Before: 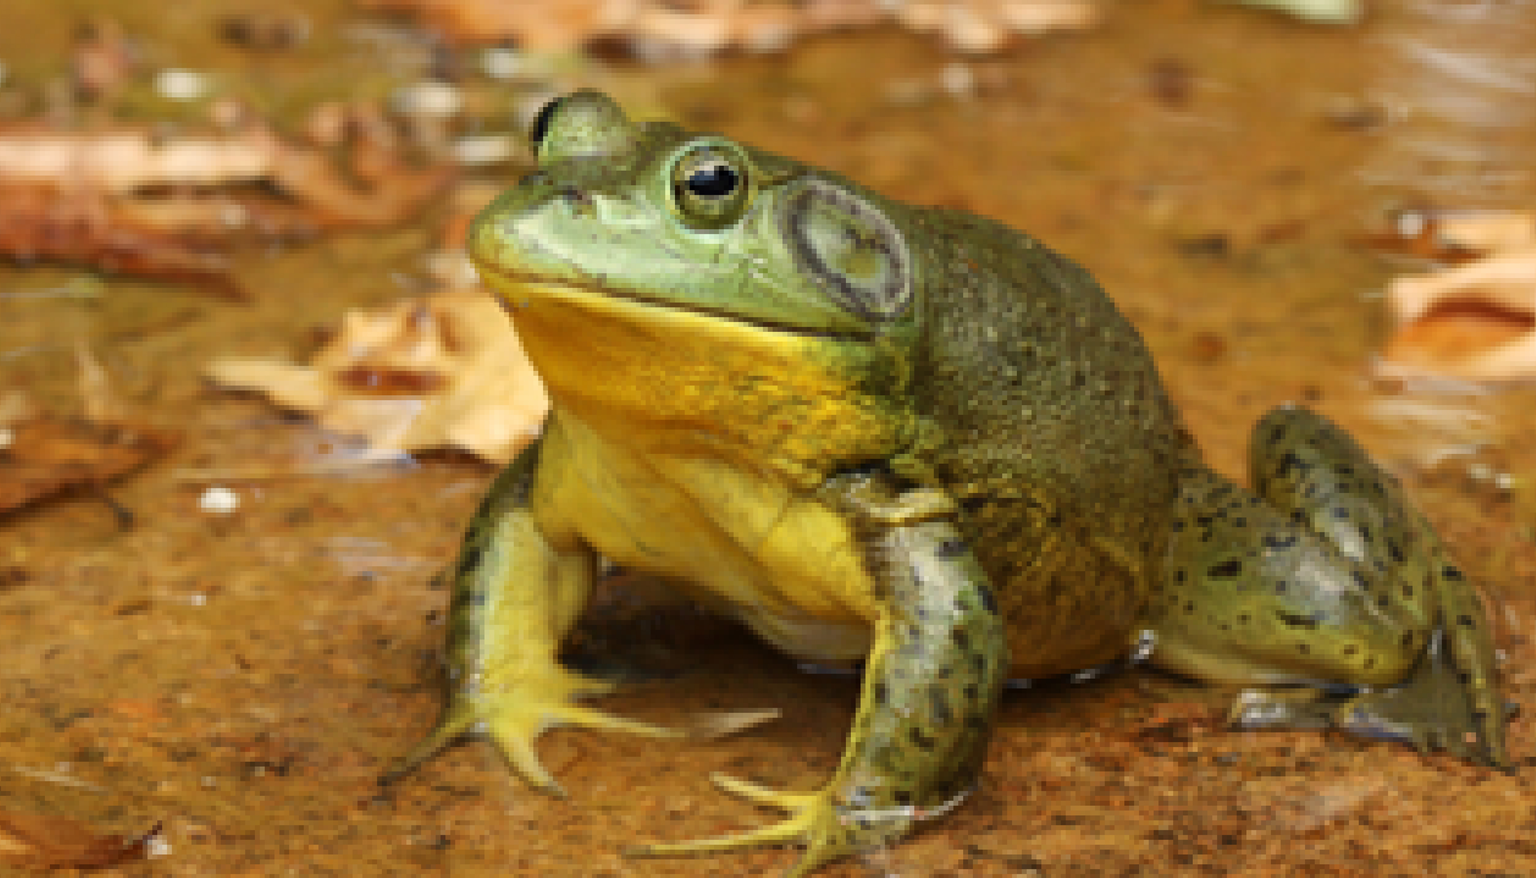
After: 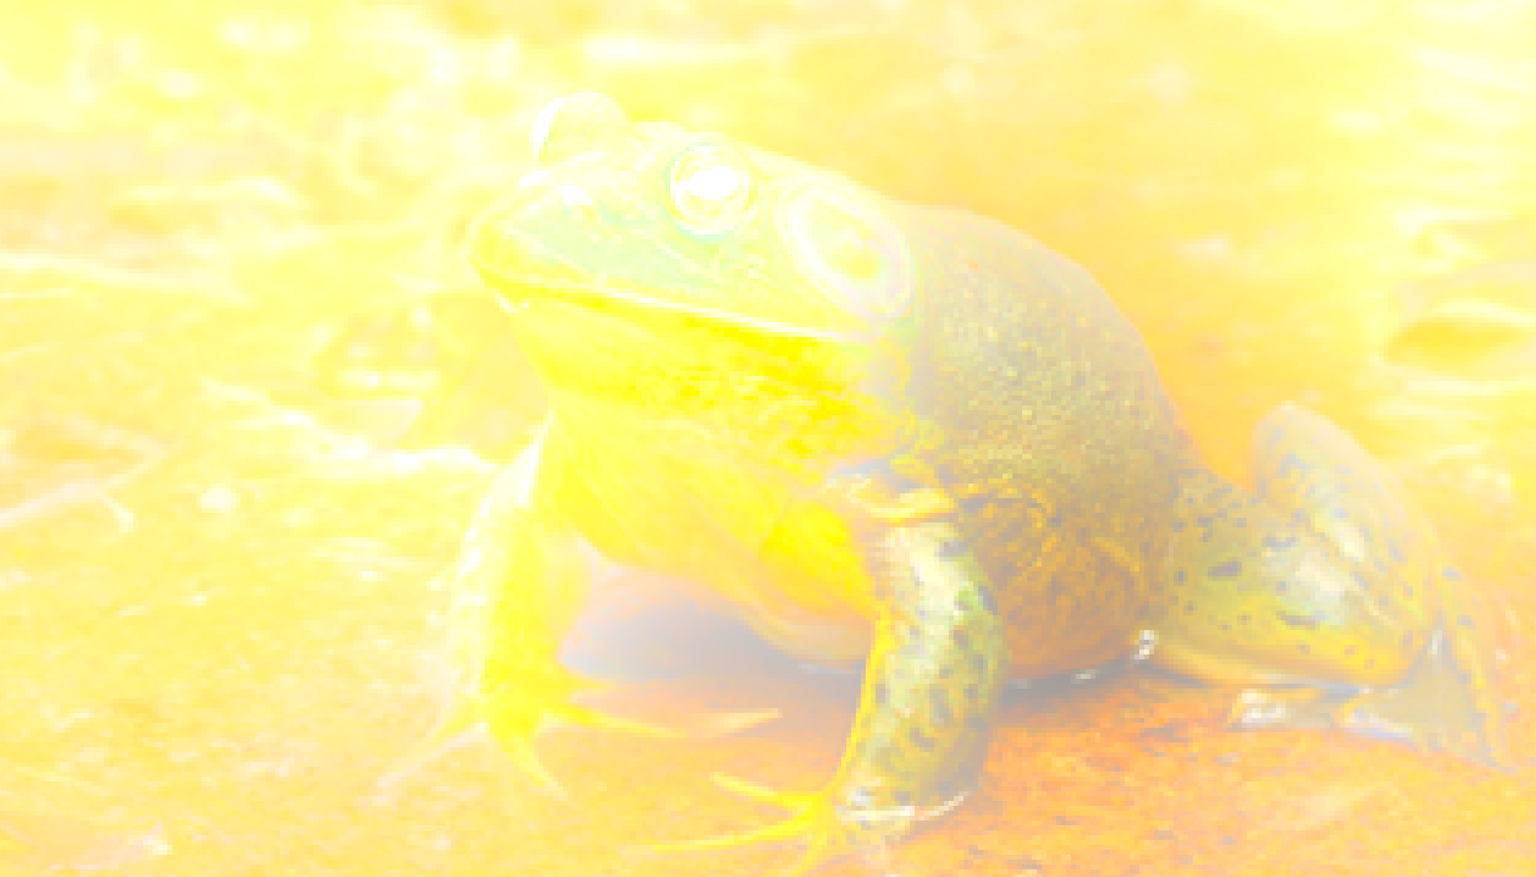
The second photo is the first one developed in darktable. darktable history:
color balance: output saturation 110%
tone equalizer: -8 EV -0.75 EV, -7 EV -0.7 EV, -6 EV -0.6 EV, -5 EV -0.4 EV, -3 EV 0.4 EV, -2 EV 0.6 EV, -1 EV 0.7 EV, +0 EV 0.75 EV, edges refinement/feathering 500, mask exposure compensation -1.57 EV, preserve details no
bloom: size 85%, threshold 5%, strength 85%
